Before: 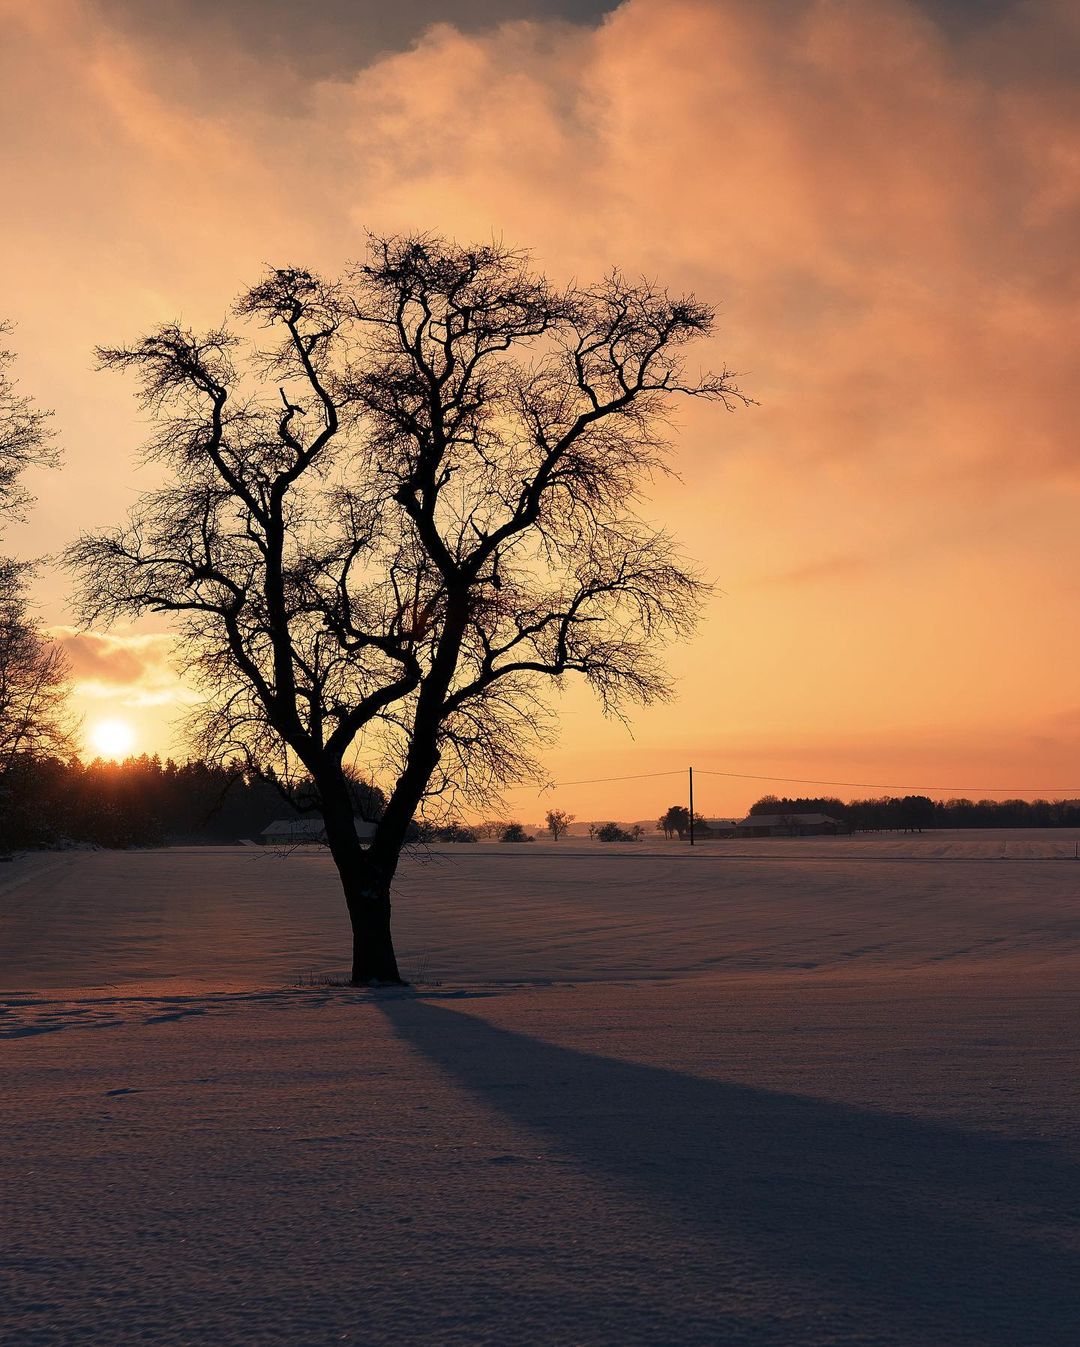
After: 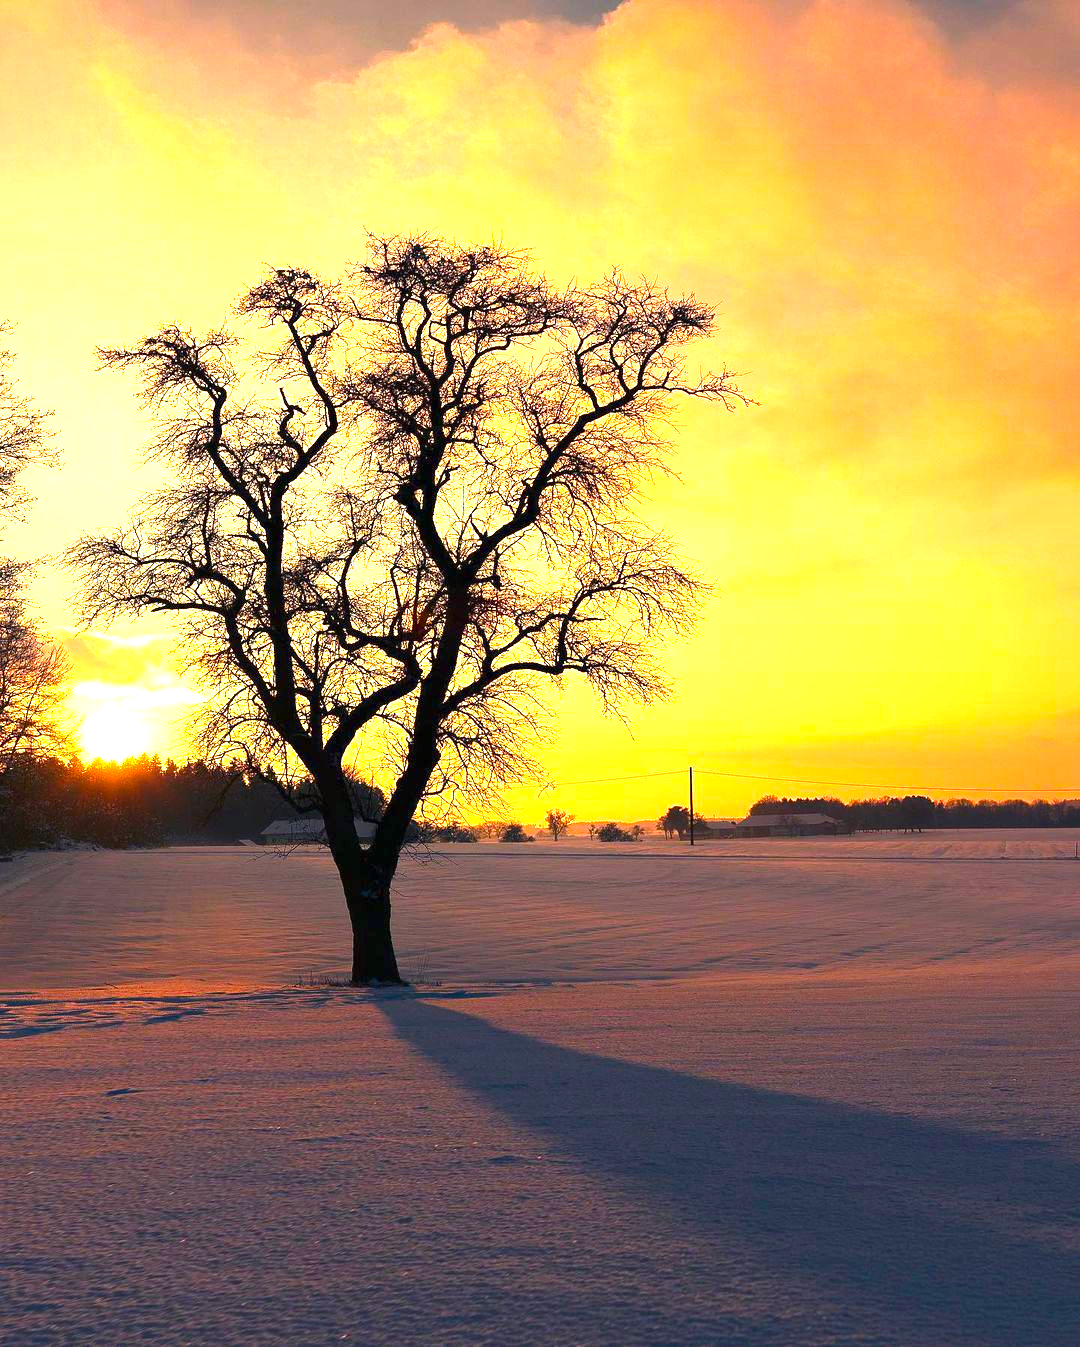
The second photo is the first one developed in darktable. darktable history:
exposure: black level correction 0, exposure 1.399 EV, compensate exposure bias true, compensate highlight preservation false
color balance rgb: power › chroma 0.259%, power › hue 61.05°, highlights gain › luminance 14.772%, linear chroma grading › global chroma 15.466%, perceptual saturation grading › global saturation 25.224%
